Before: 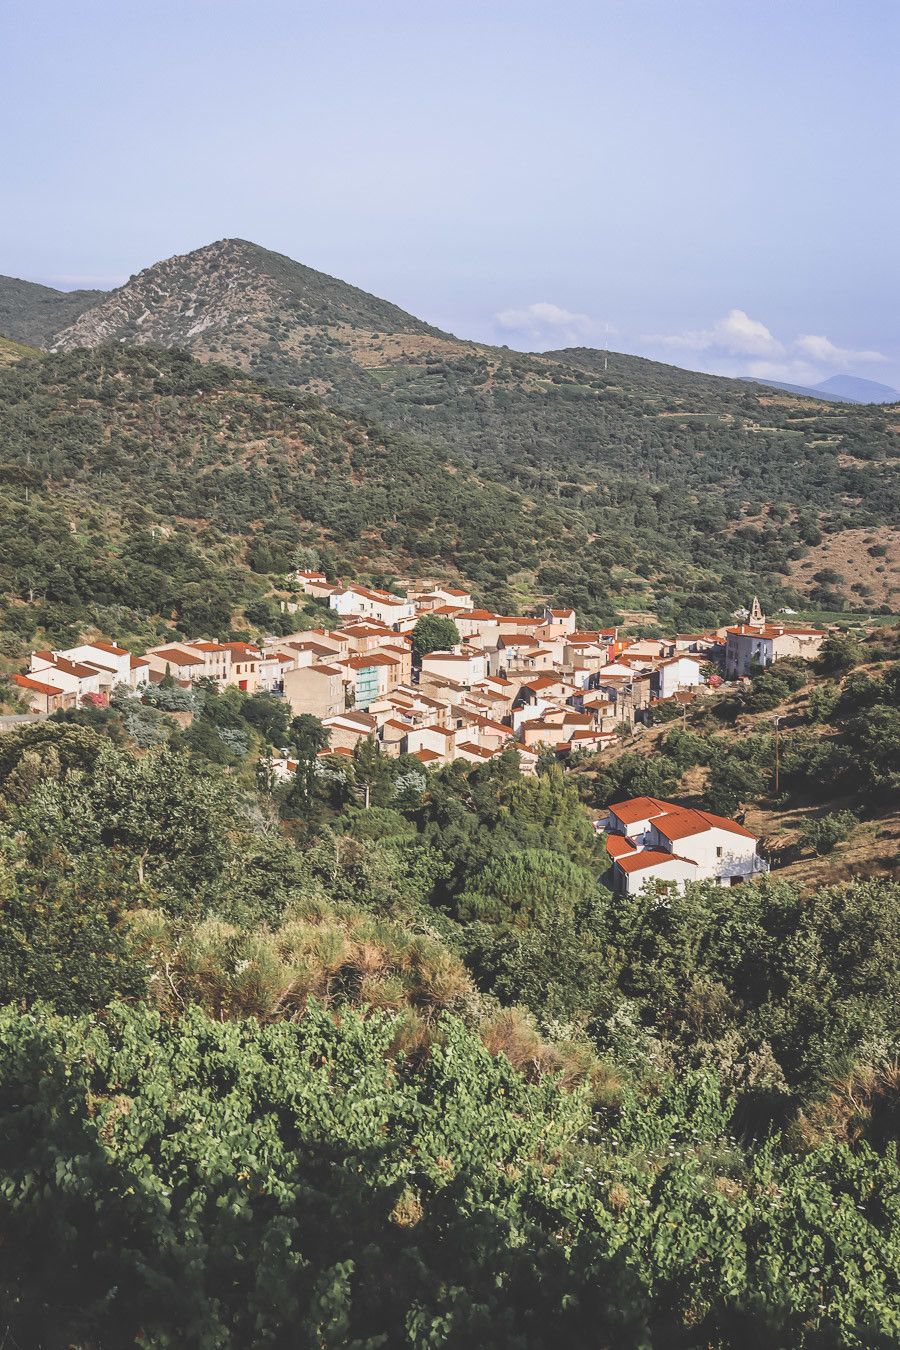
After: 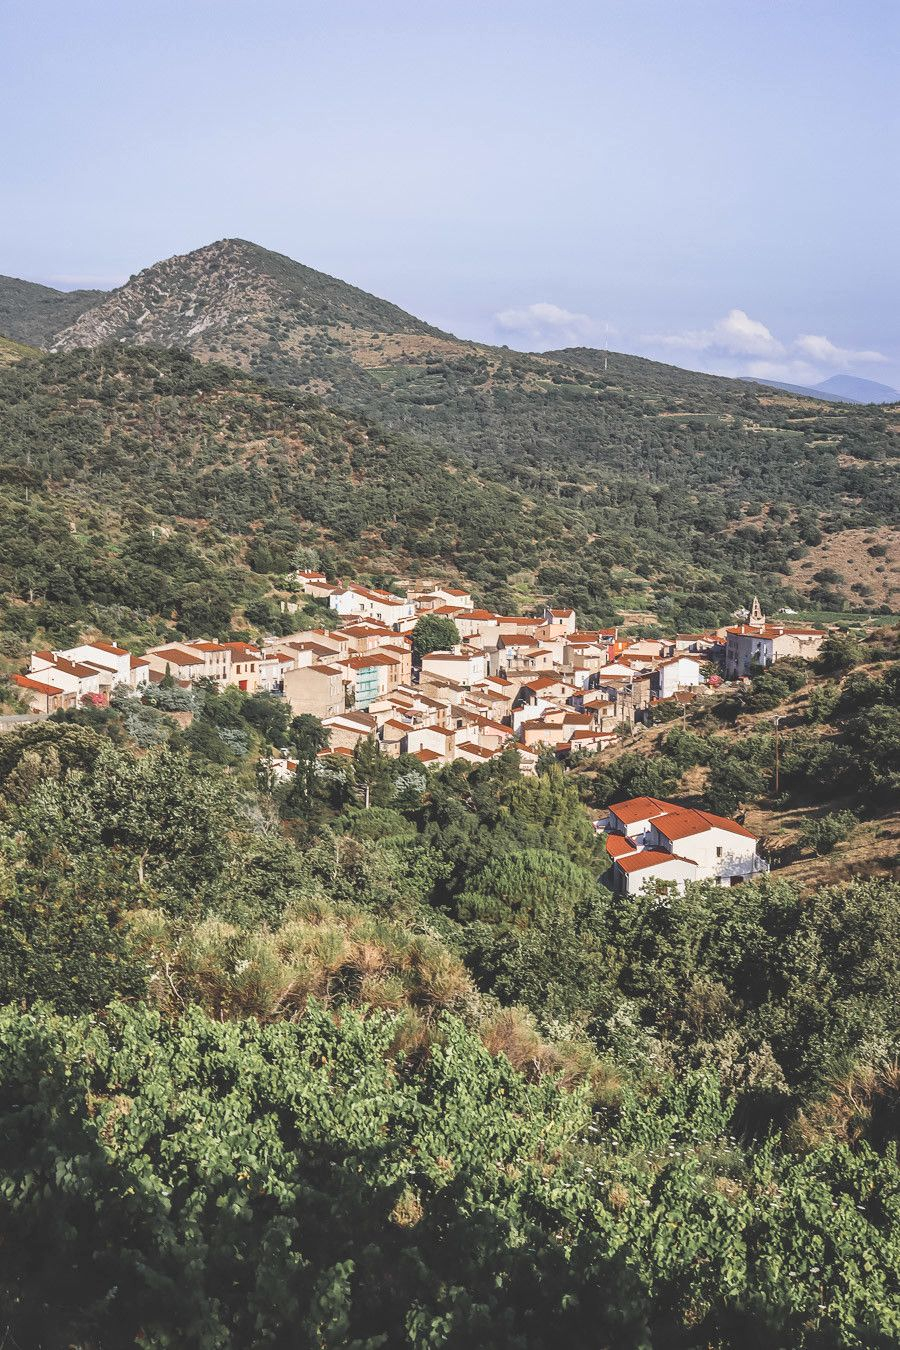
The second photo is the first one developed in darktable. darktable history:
local contrast: highlights 106%, shadows 100%, detail 119%, midtone range 0.2
